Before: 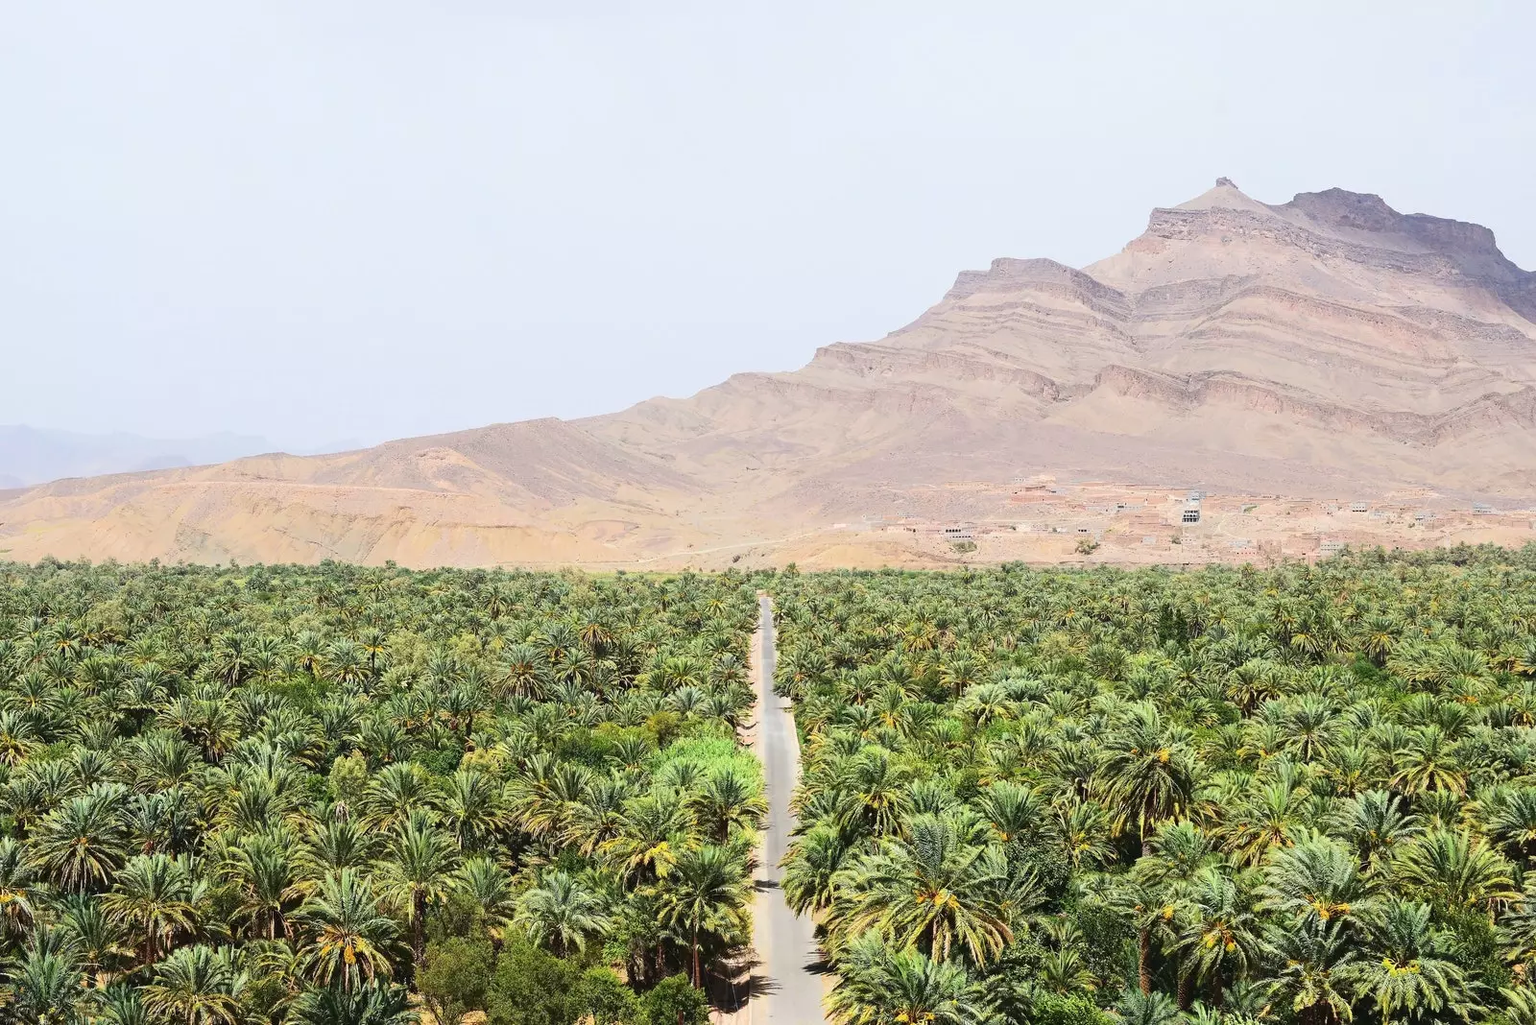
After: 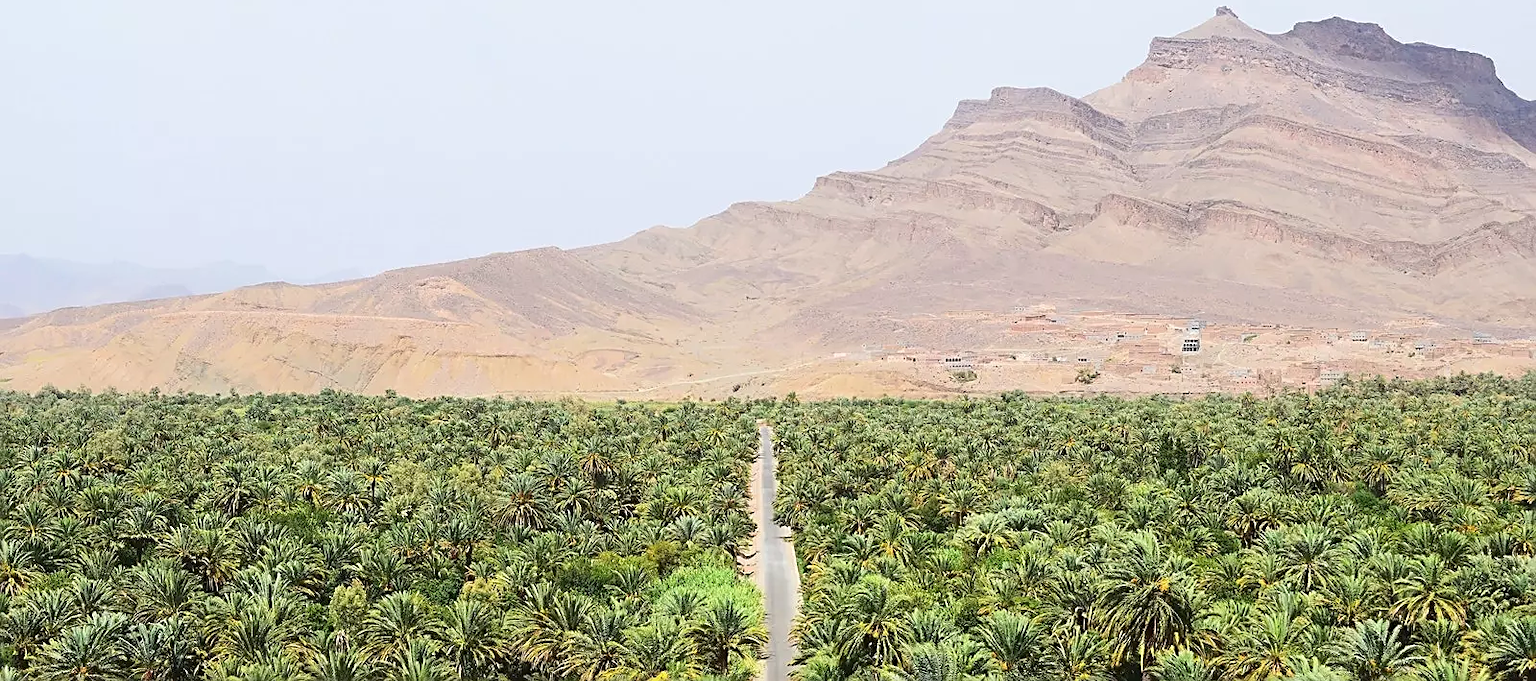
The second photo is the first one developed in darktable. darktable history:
sharpen: amount 0.548
crop: top 16.759%, bottom 16.711%
